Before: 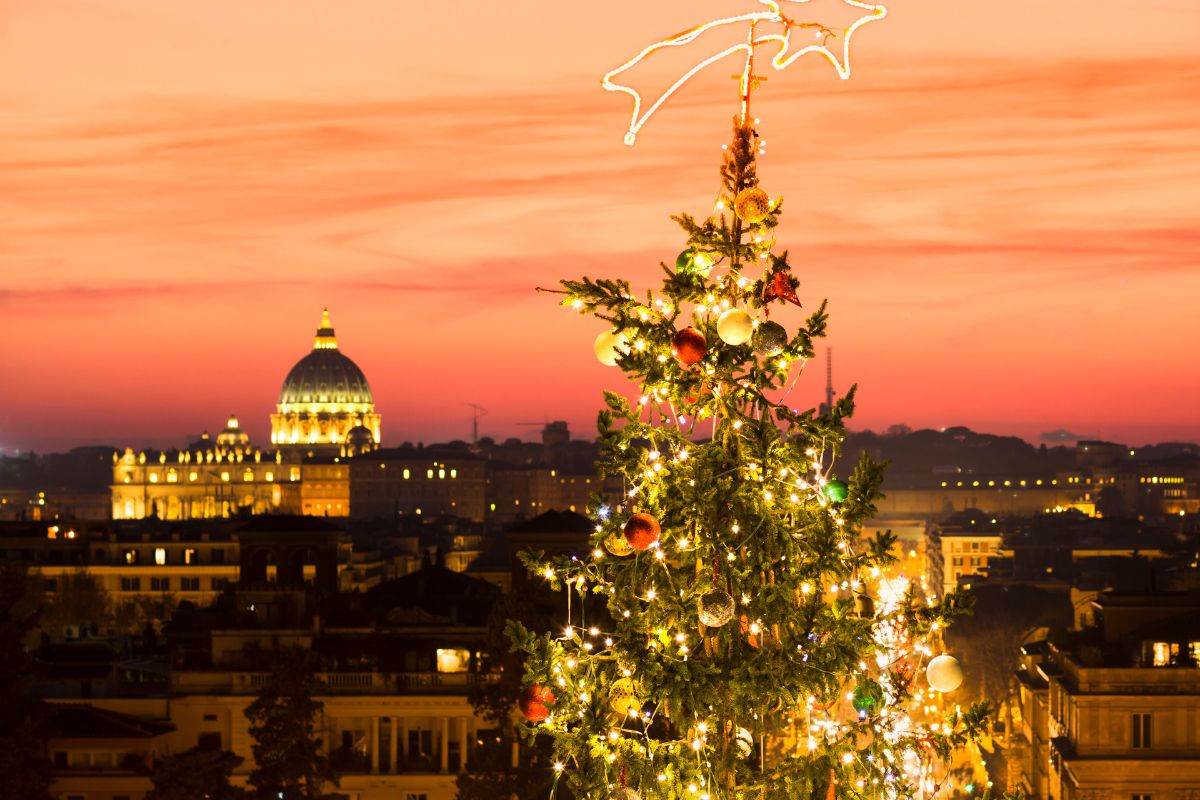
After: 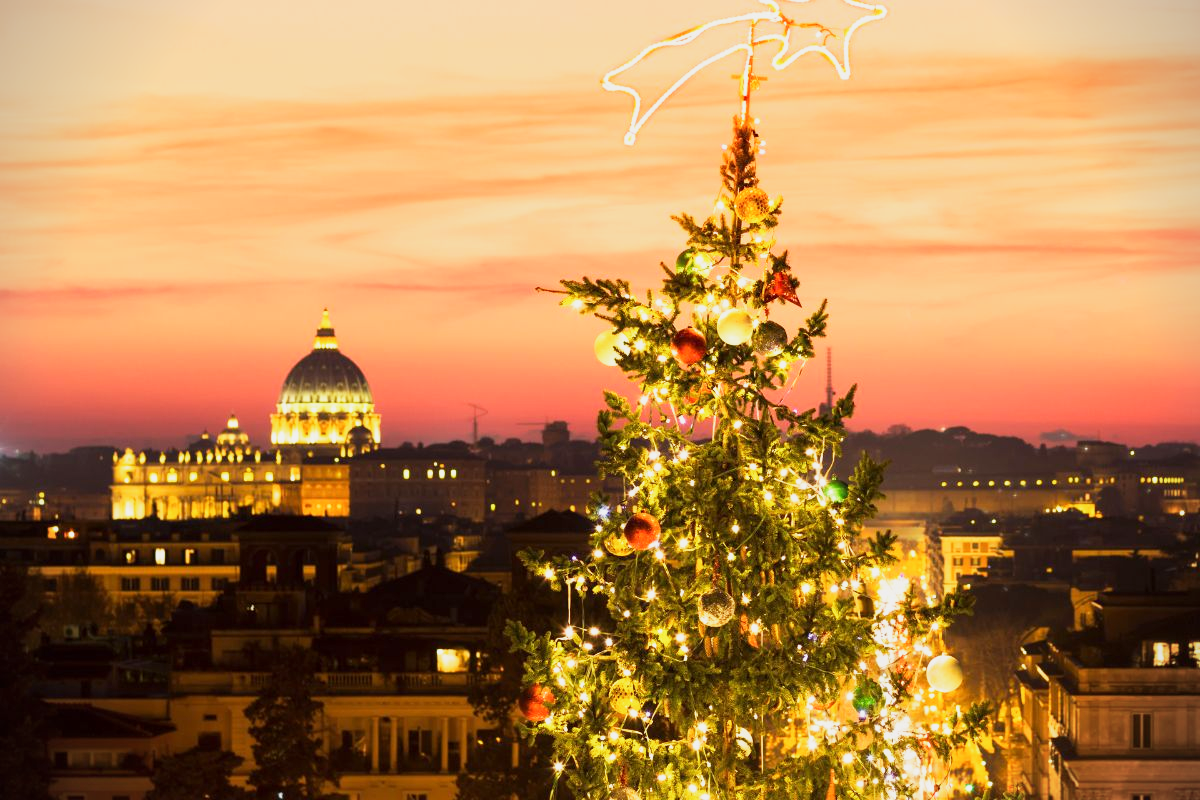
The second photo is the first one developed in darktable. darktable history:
vignetting: fall-off start 91.19%
base curve: curves: ch0 [(0, 0) (0.088, 0.125) (0.176, 0.251) (0.354, 0.501) (0.613, 0.749) (1, 0.877)], preserve colors none
